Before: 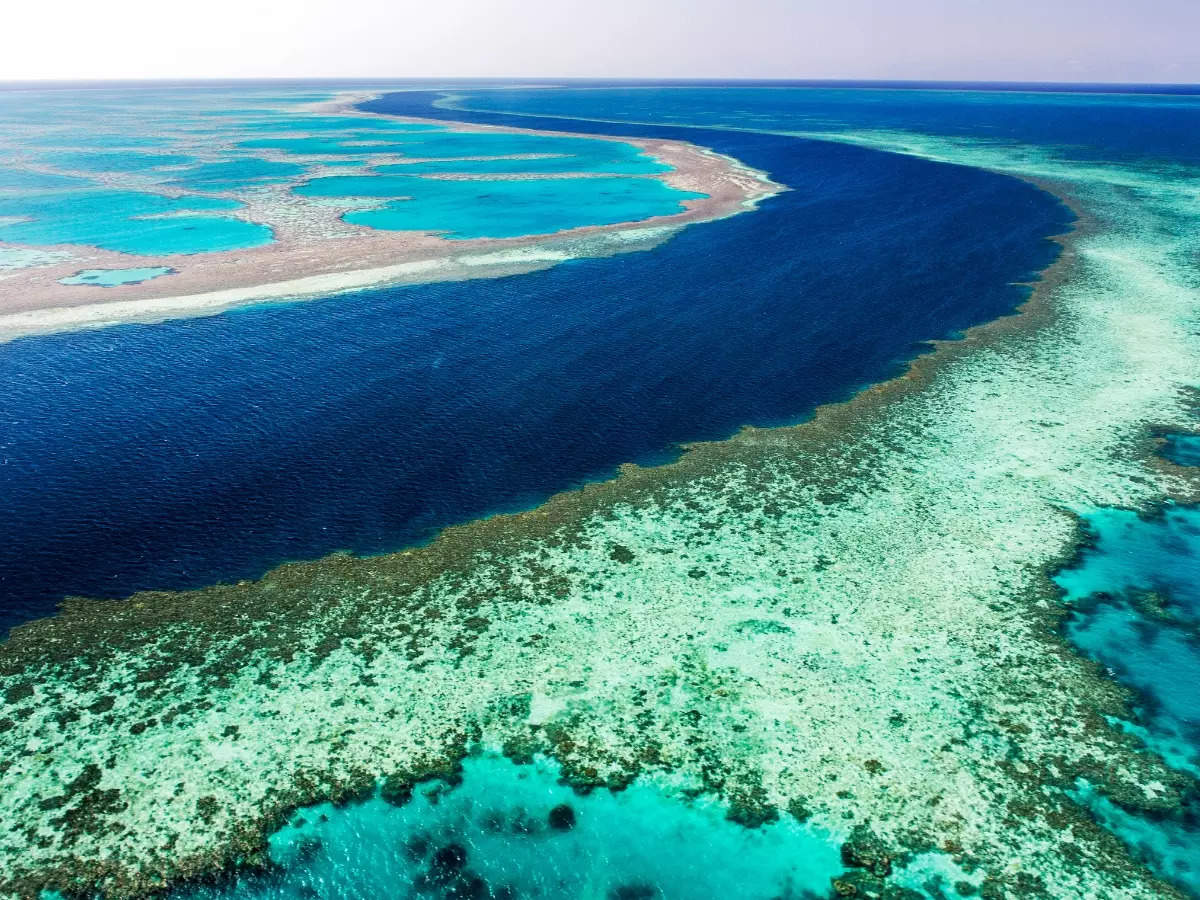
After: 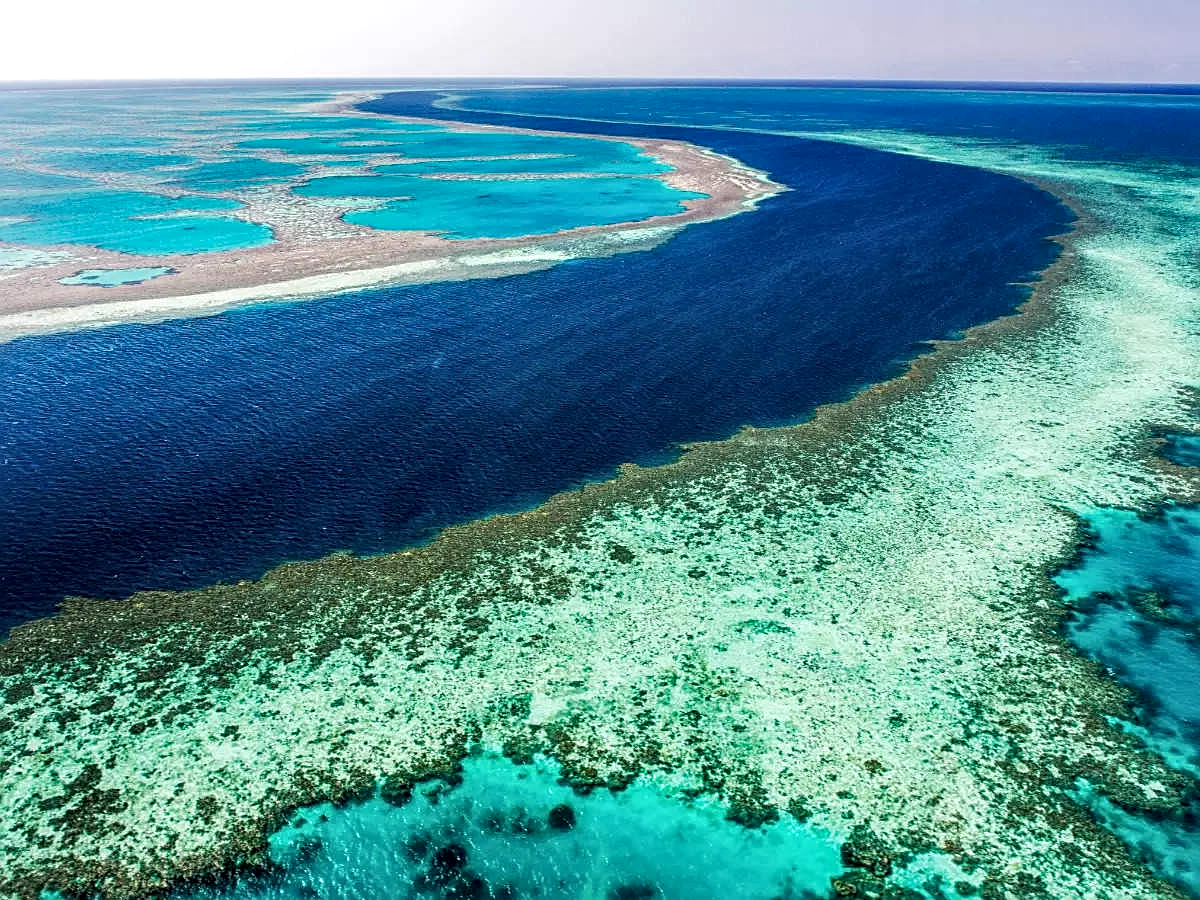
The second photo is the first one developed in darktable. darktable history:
sharpen: on, module defaults
local contrast: highlights 35%, detail 135%
exposure: compensate highlight preservation false
